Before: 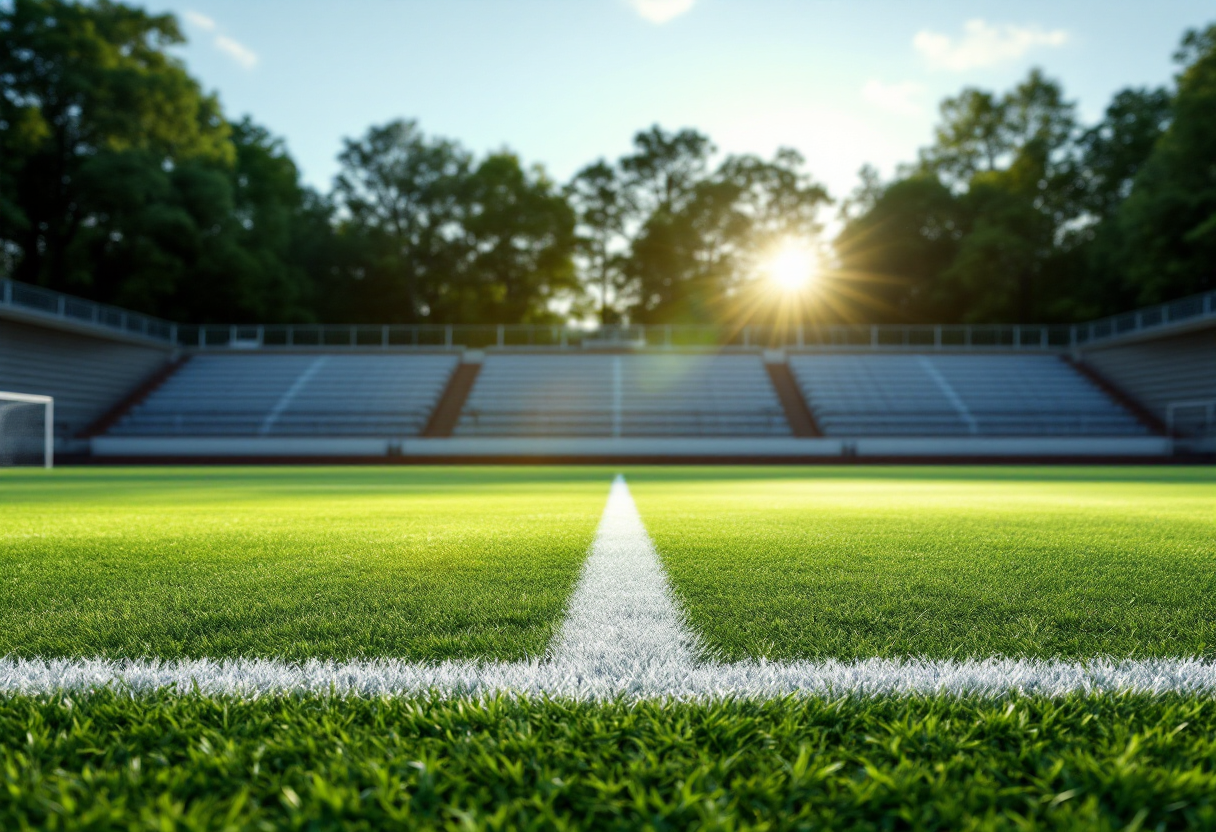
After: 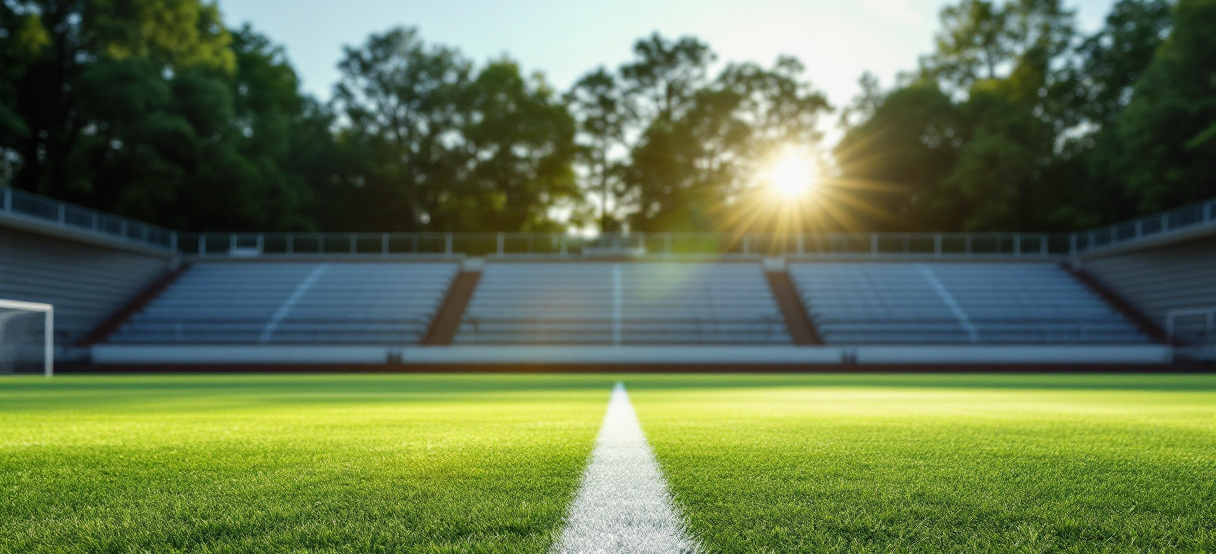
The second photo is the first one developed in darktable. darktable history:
crop: top 11.166%, bottom 22.168%
local contrast: detail 110%
